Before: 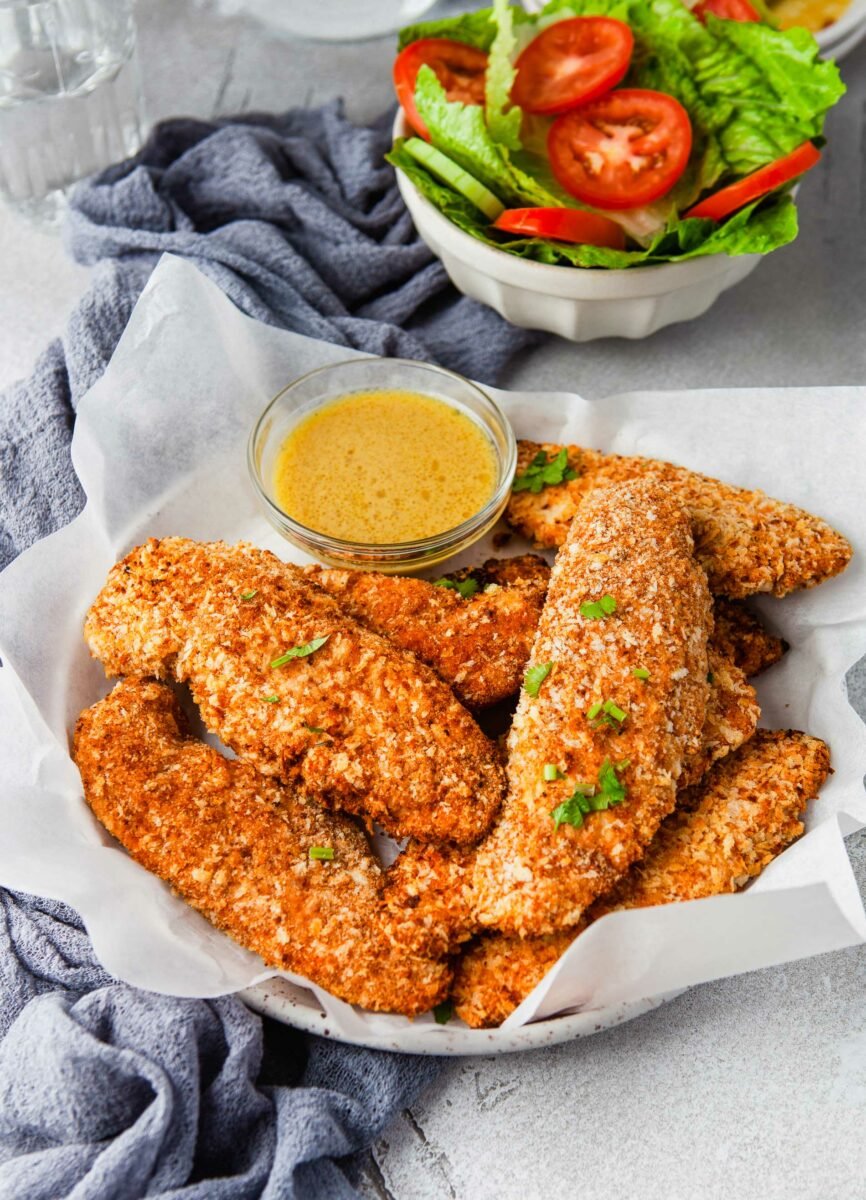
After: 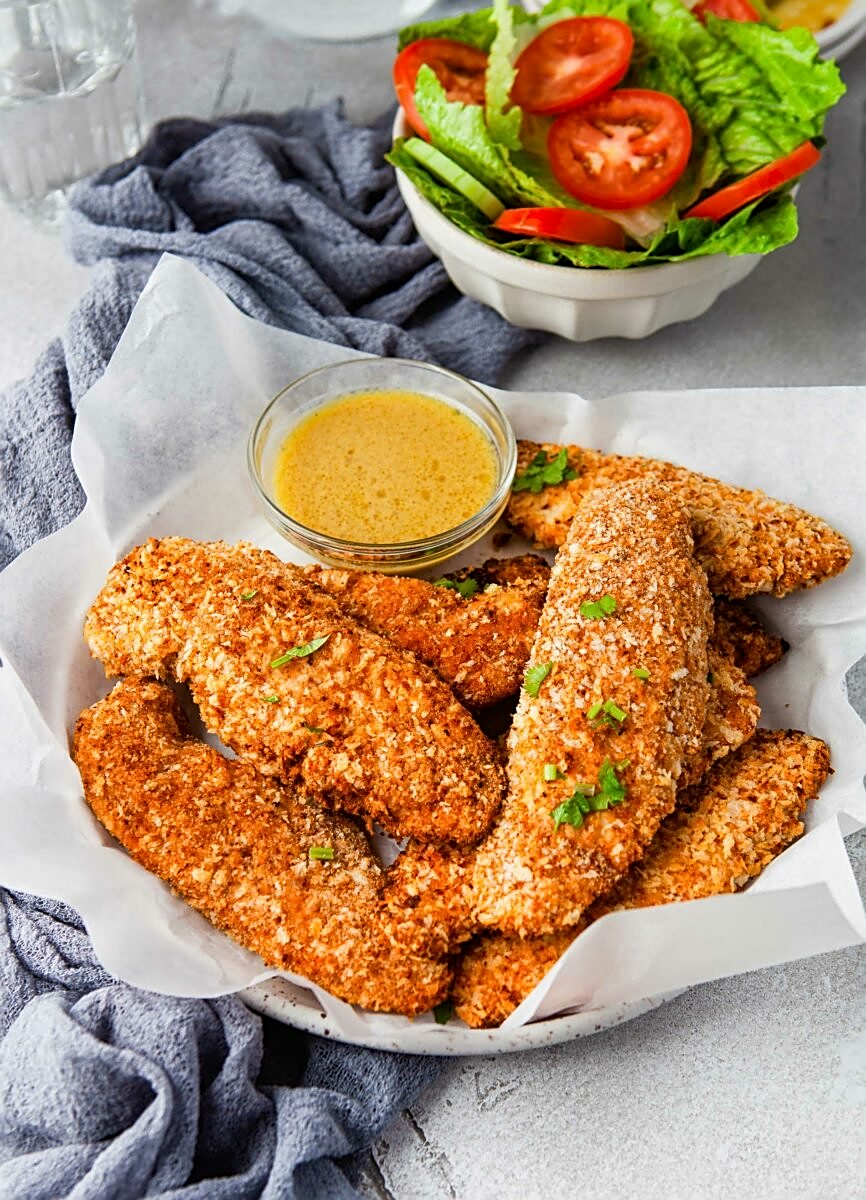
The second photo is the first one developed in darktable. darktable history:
exposure: black level correction 0.001, compensate highlight preservation false
tone equalizer: on, module defaults
sharpen: on, module defaults
